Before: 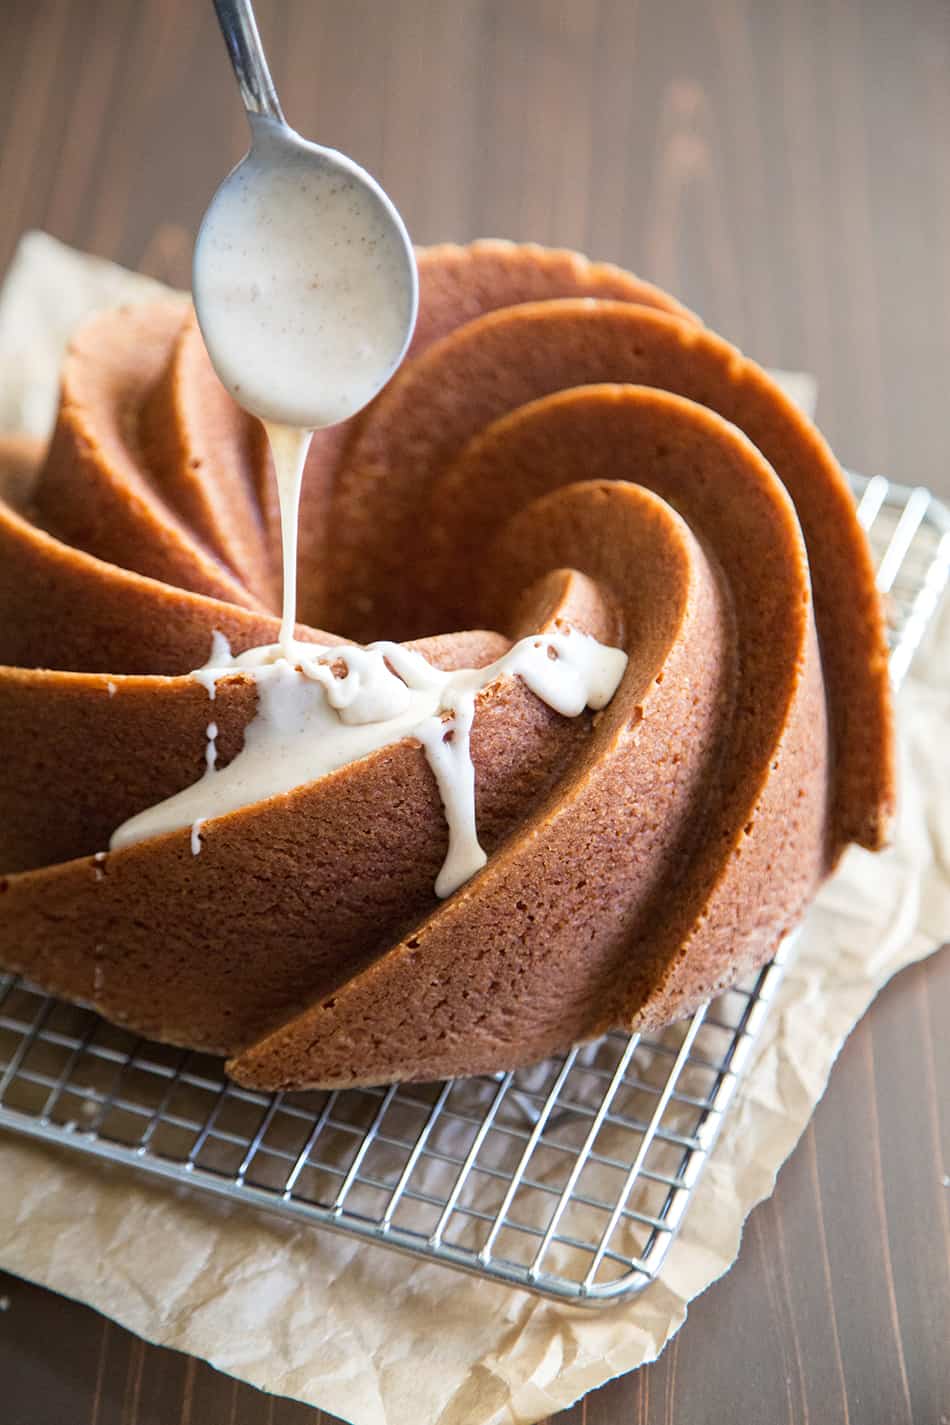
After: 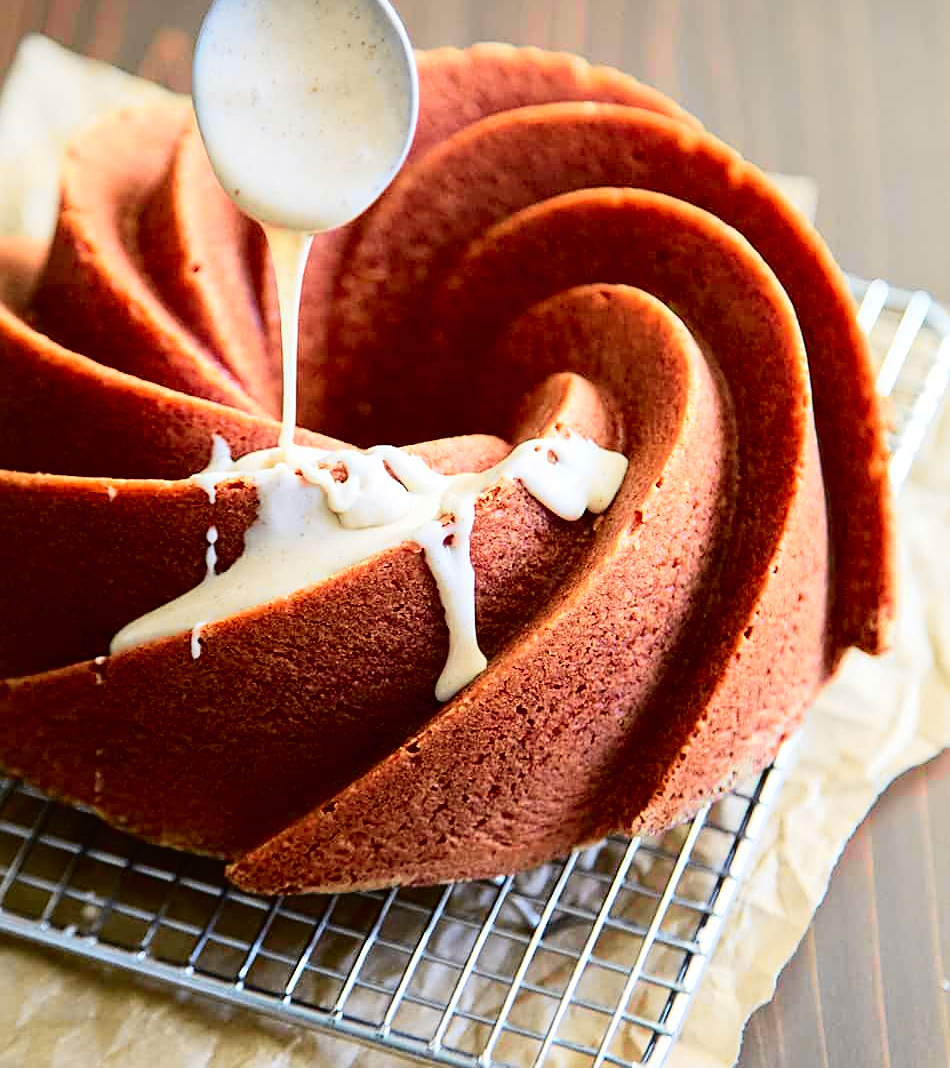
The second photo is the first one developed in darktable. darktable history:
contrast brightness saturation: contrast 0.08, saturation 0.02
crop: top 13.819%, bottom 11.169%
tone curve: curves: ch0 [(0, 0.01) (0.133, 0.057) (0.338, 0.327) (0.494, 0.55) (0.726, 0.807) (1, 1)]; ch1 [(0, 0) (0.346, 0.324) (0.45, 0.431) (0.5, 0.5) (0.522, 0.517) (0.543, 0.578) (1, 1)]; ch2 [(0, 0) (0.44, 0.424) (0.501, 0.499) (0.564, 0.611) (0.622, 0.667) (0.707, 0.746) (1, 1)], color space Lab, independent channels, preserve colors none
sharpen: on, module defaults
